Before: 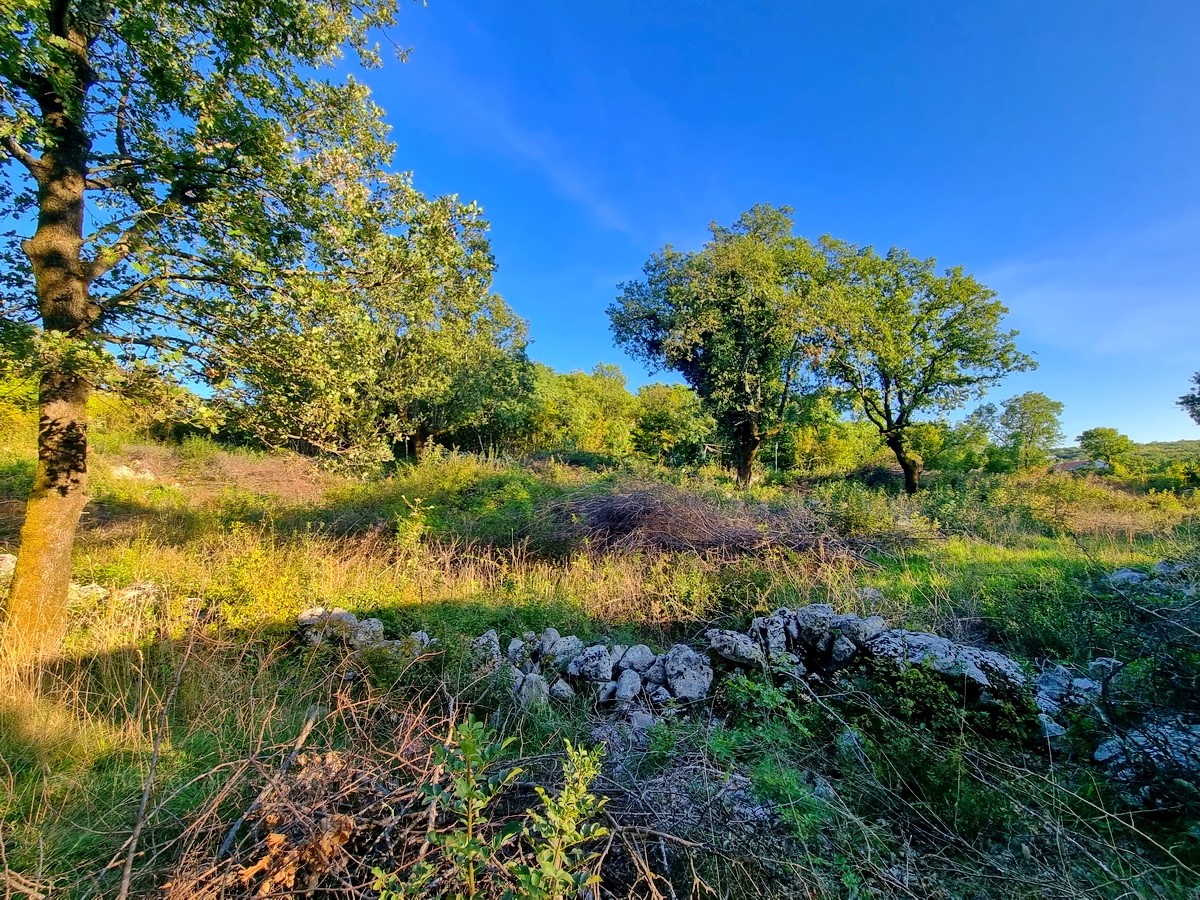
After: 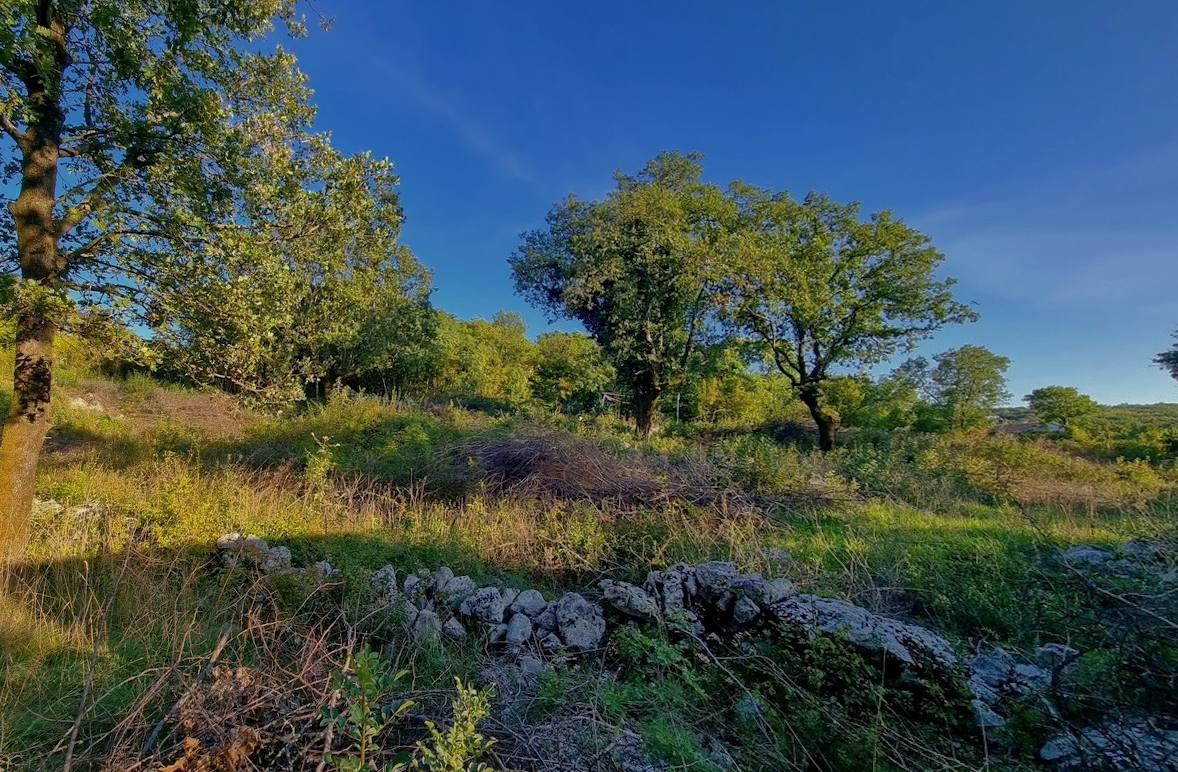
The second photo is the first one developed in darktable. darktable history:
rotate and perspective: rotation 1.69°, lens shift (vertical) -0.023, lens shift (horizontal) -0.291, crop left 0.025, crop right 0.988, crop top 0.092, crop bottom 0.842
tone curve: curves: ch0 [(0, 0) (0.91, 0.76) (0.997, 0.913)], color space Lab, linked channels, preserve colors none
